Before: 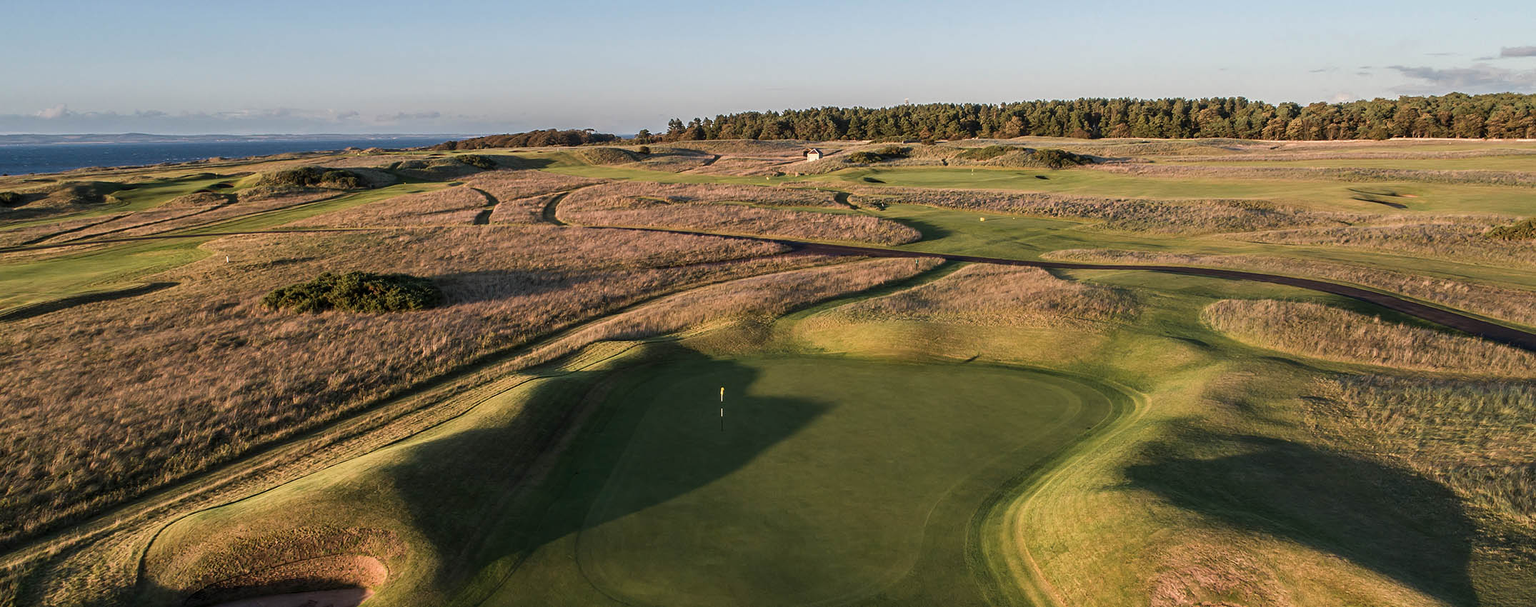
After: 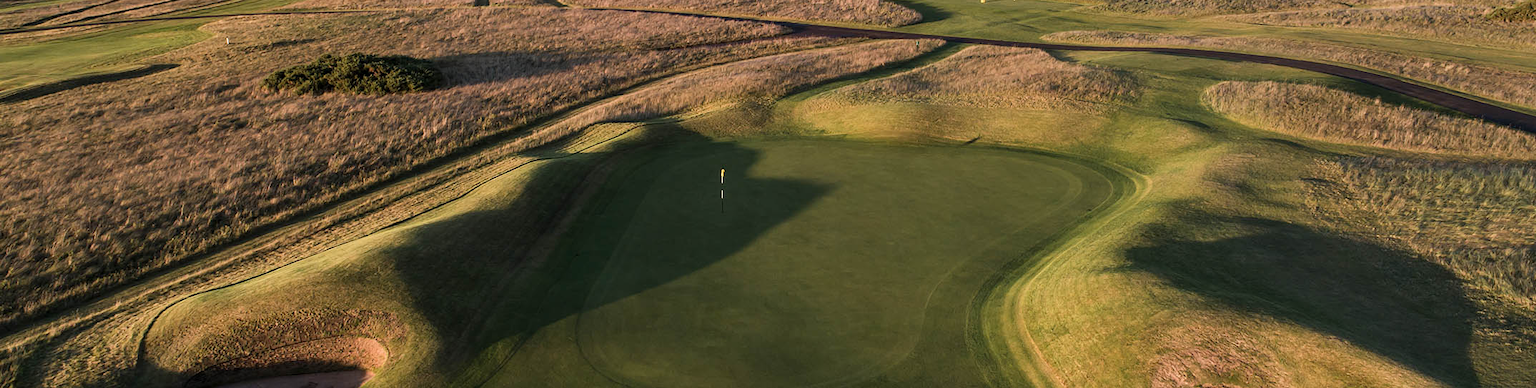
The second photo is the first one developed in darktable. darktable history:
crop and rotate: top 36.003%
